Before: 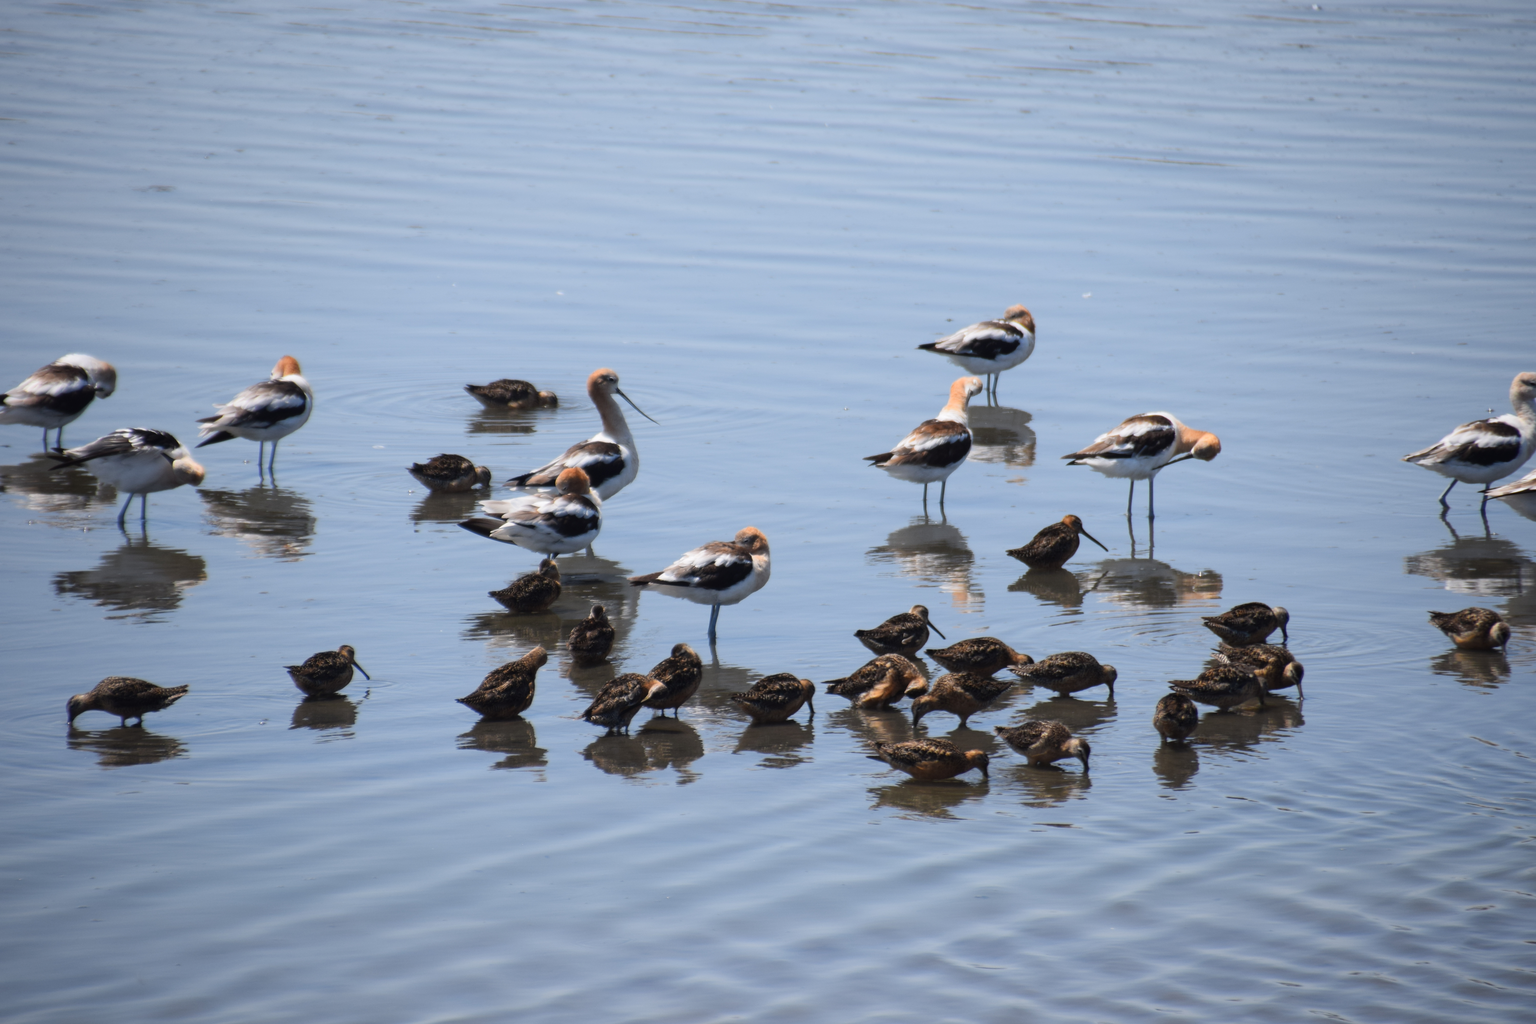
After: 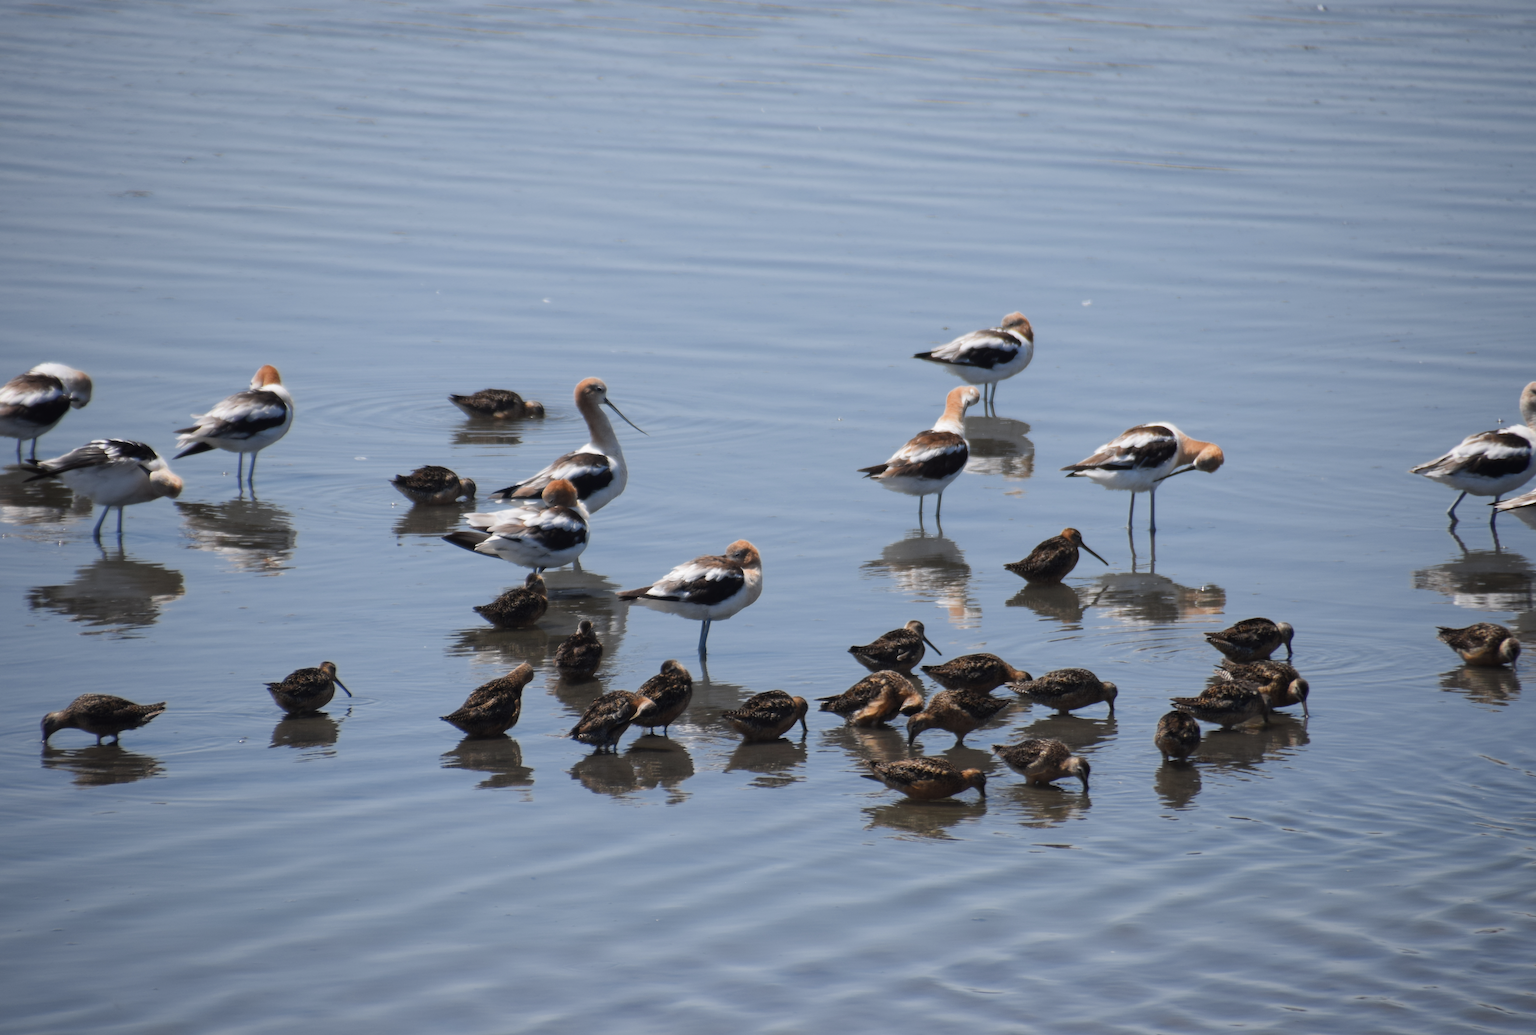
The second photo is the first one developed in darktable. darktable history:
crop and rotate: left 1.774%, right 0.633%, bottom 1.28%
color zones: curves: ch0 [(0, 0.5) (0.125, 0.4) (0.25, 0.5) (0.375, 0.4) (0.5, 0.4) (0.625, 0.35) (0.75, 0.35) (0.875, 0.5)]; ch1 [(0, 0.35) (0.125, 0.45) (0.25, 0.35) (0.375, 0.35) (0.5, 0.35) (0.625, 0.35) (0.75, 0.45) (0.875, 0.35)]; ch2 [(0, 0.6) (0.125, 0.5) (0.25, 0.5) (0.375, 0.6) (0.5, 0.6) (0.625, 0.5) (0.75, 0.5) (0.875, 0.5)]
